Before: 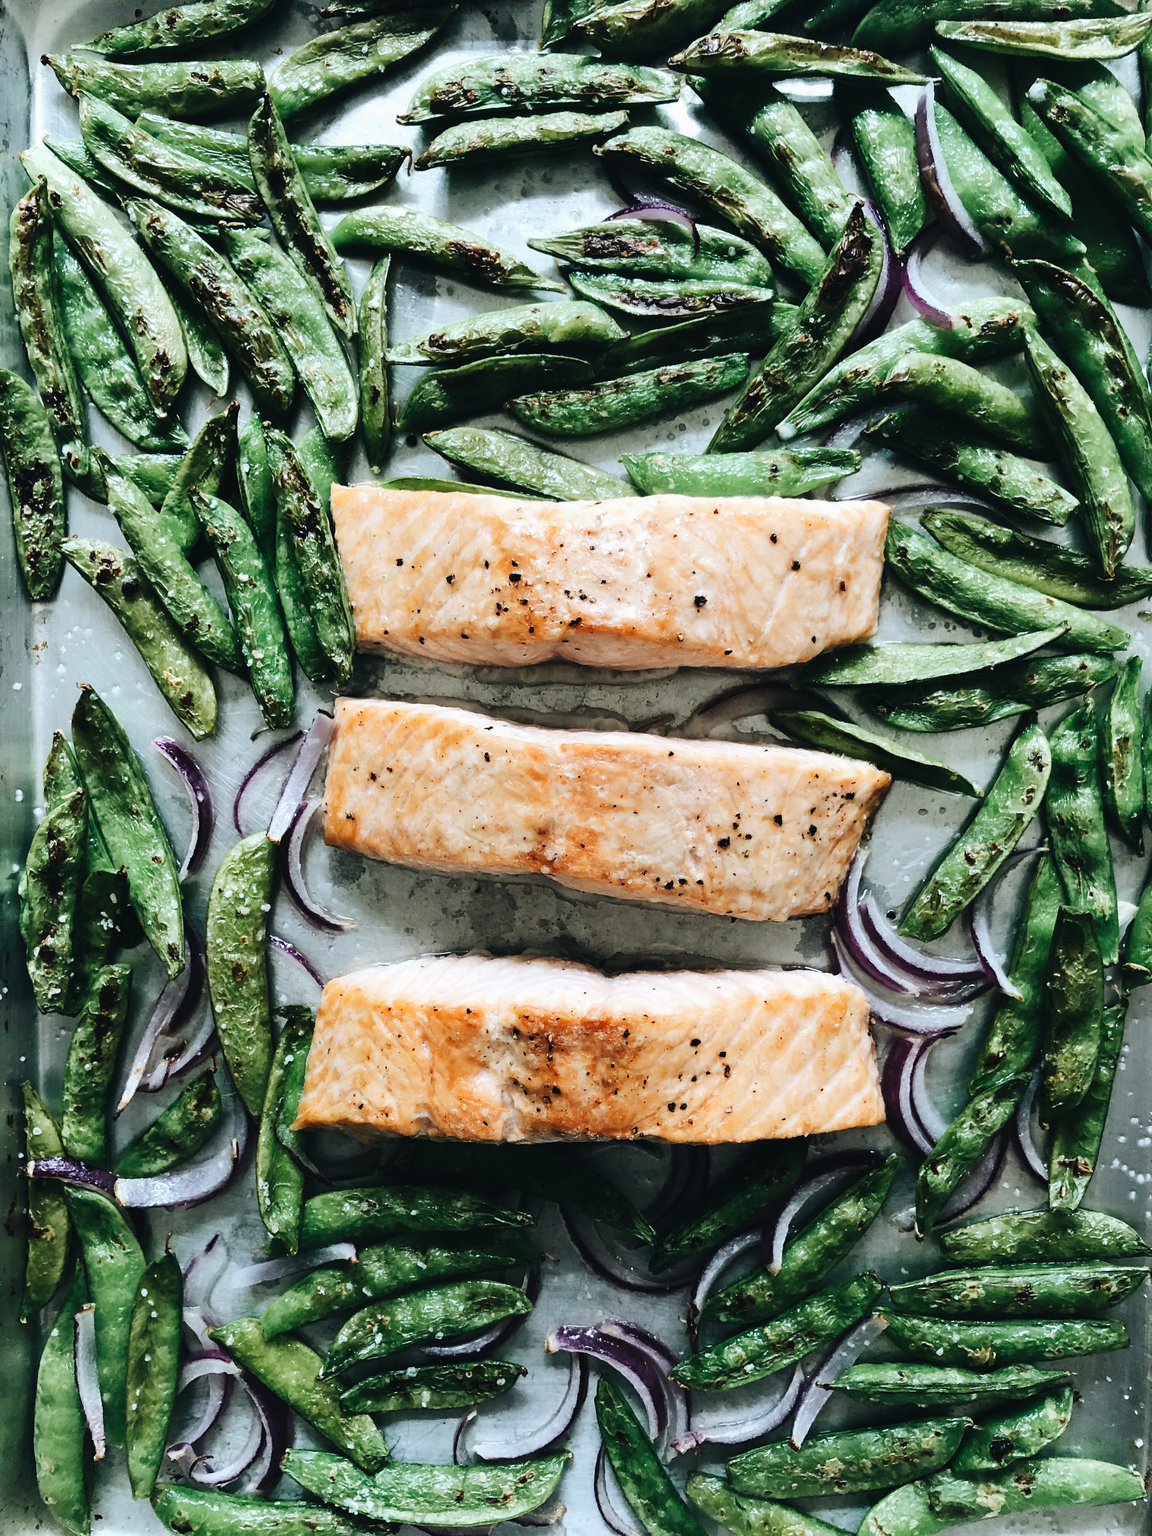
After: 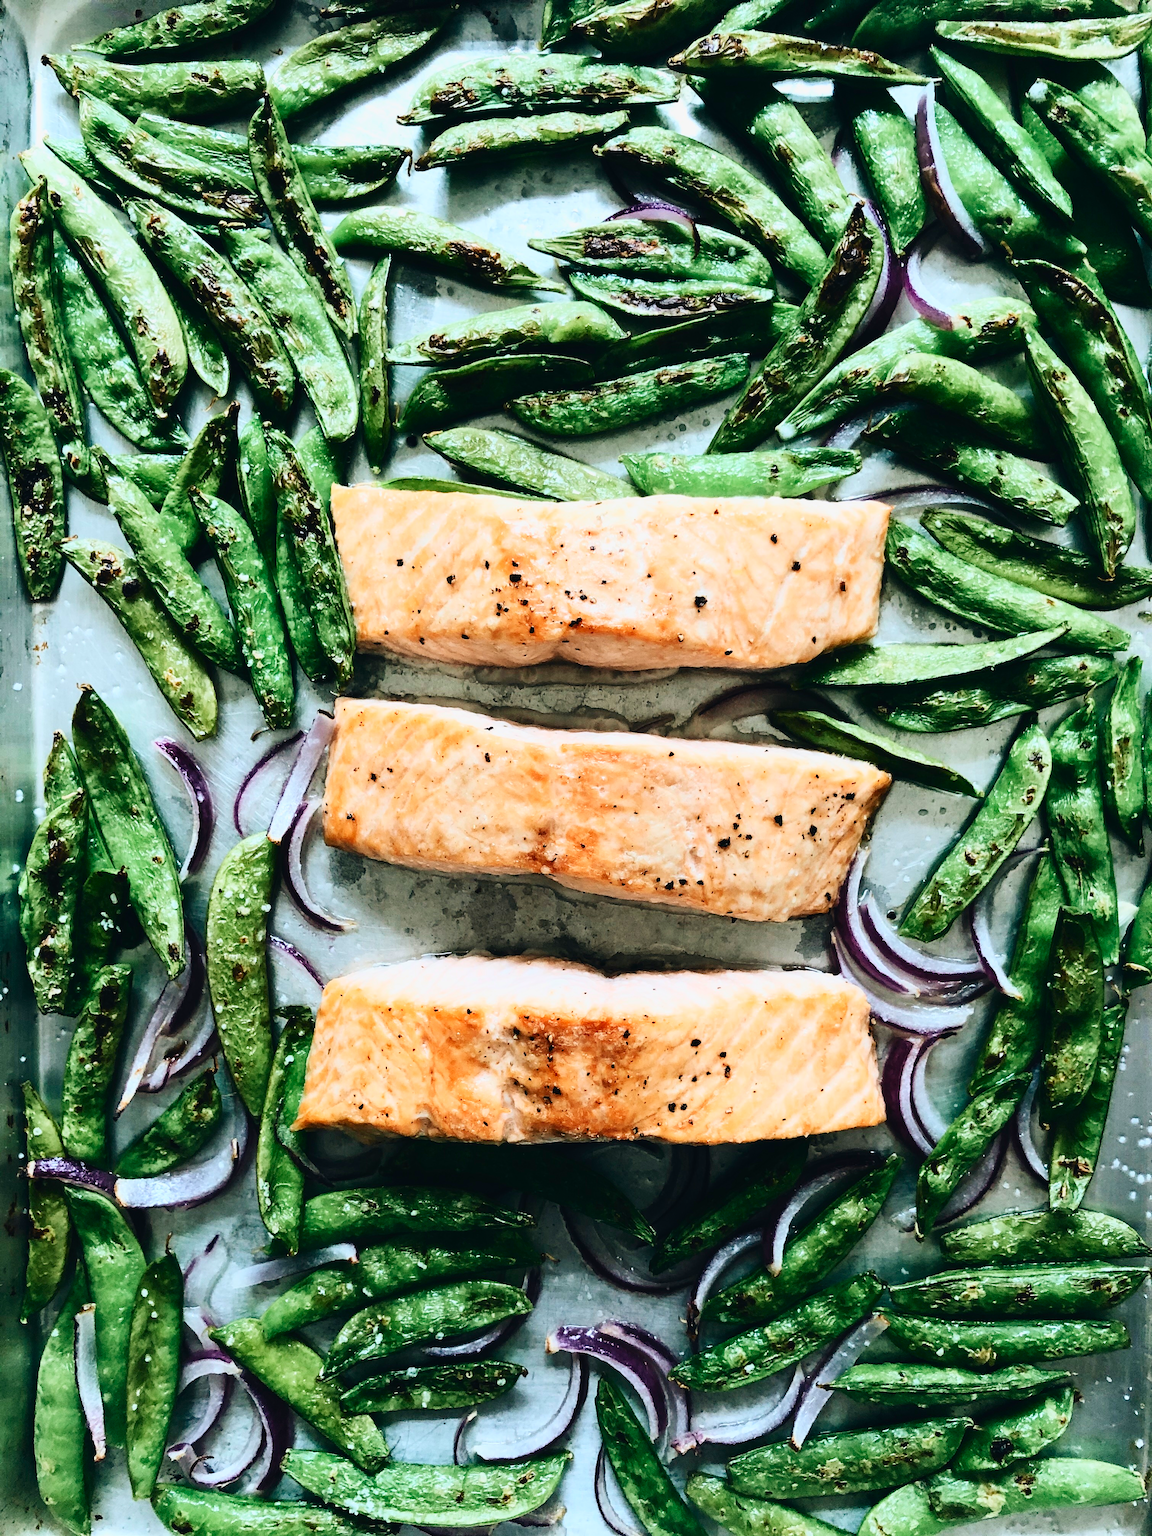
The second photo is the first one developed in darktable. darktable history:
tone curve: curves: ch0 [(0, 0) (0.091, 0.077) (0.517, 0.574) (0.745, 0.82) (0.844, 0.908) (0.909, 0.942) (1, 0.973)]; ch1 [(0, 0) (0.437, 0.404) (0.5, 0.5) (0.534, 0.554) (0.58, 0.603) (0.616, 0.649) (1, 1)]; ch2 [(0, 0) (0.442, 0.415) (0.5, 0.5) (0.535, 0.557) (0.585, 0.62) (1, 1)], color space Lab, independent channels, preserve colors none
